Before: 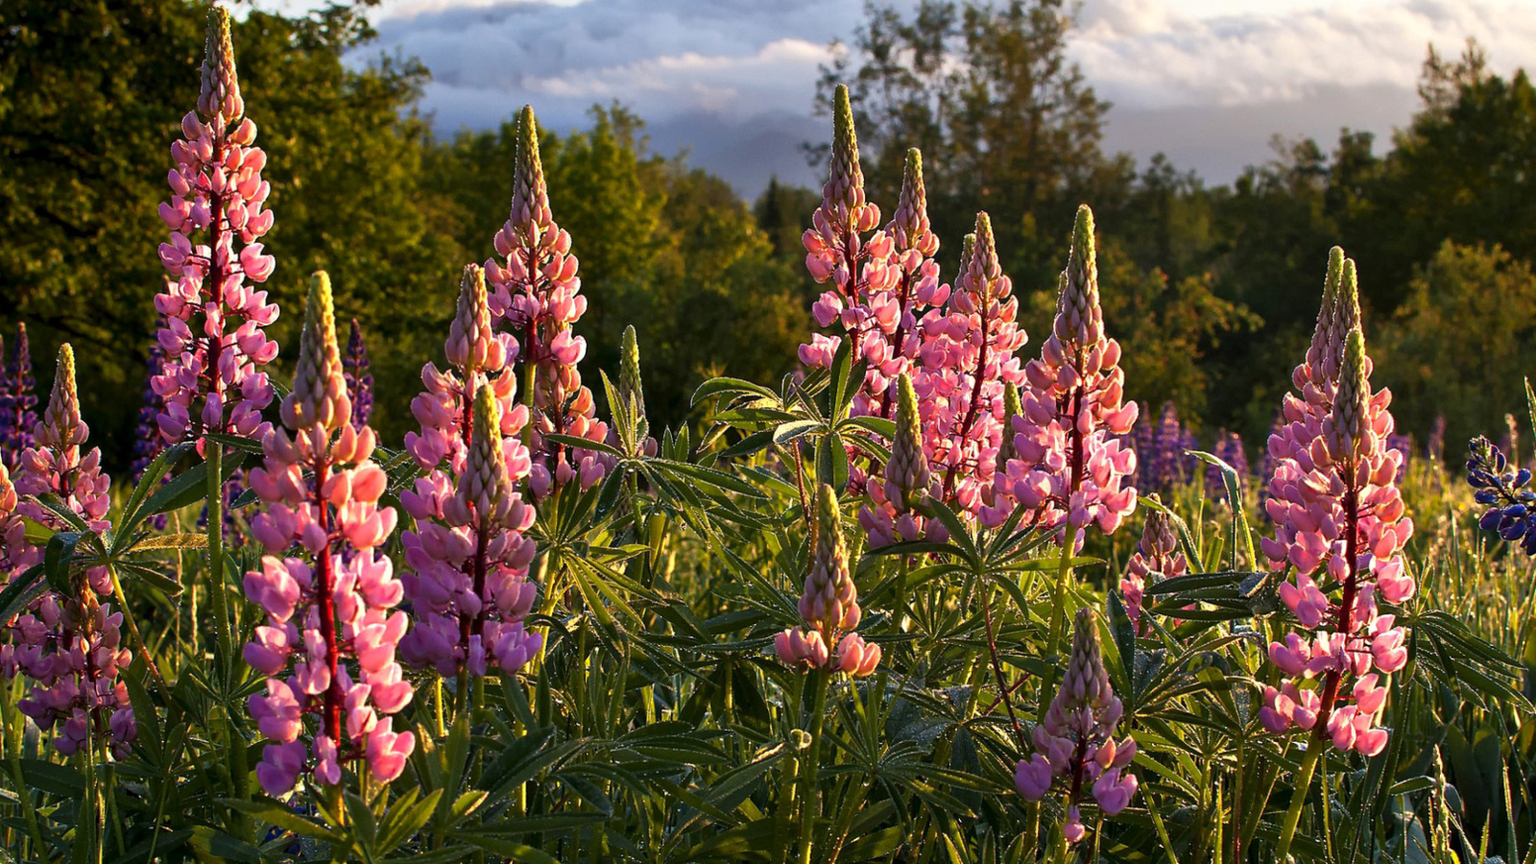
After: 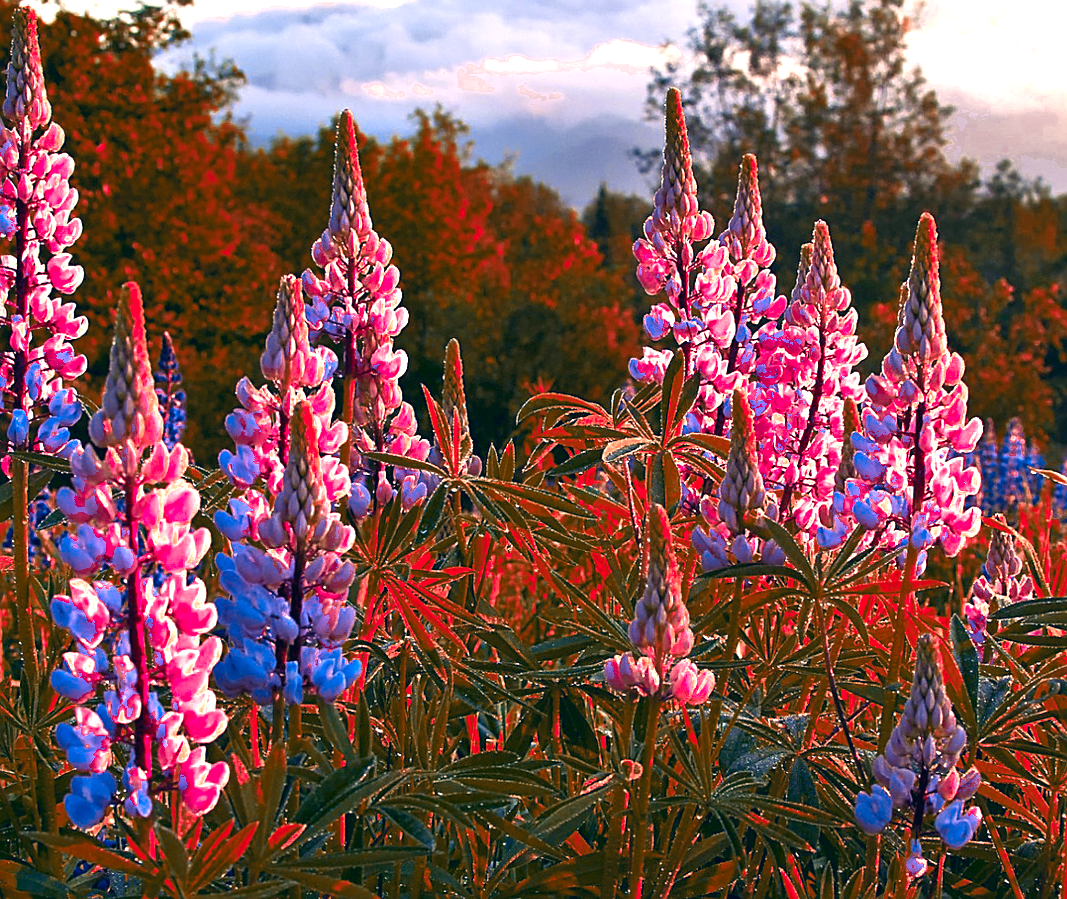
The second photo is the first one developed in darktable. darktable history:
sharpen: on, module defaults
crop and rotate: left 12.735%, right 20.571%
color zones: curves: ch0 [(0.006, 0.385) (0.143, 0.563) (0.243, 0.321) (0.352, 0.464) (0.516, 0.456) (0.625, 0.5) (0.75, 0.5) (0.875, 0.5)]; ch1 [(0, 0.5) (0.134, 0.504) (0.246, 0.463) (0.421, 0.515) (0.5, 0.56) (0.625, 0.5) (0.75, 0.5) (0.875, 0.5)]; ch2 [(0, 0.5) (0.131, 0.426) (0.307, 0.289) (0.38, 0.188) (0.513, 0.216) (0.625, 0.548) (0.75, 0.468) (0.838, 0.396) (0.971, 0.311)]
exposure: exposure 0.692 EV, compensate highlight preservation false
color correction: highlights a* 10.29, highlights b* 13.97, shadows a* -10.29, shadows b* -15.09
color balance rgb: shadows lift › luminance 0.455%, shadows lift › chroma 7.012%, shadows lift › hue 302.62°, highlights gain › luminance 17.586%, perceptual saturation grading › global saturation 19.945%, global vibrance 20%
